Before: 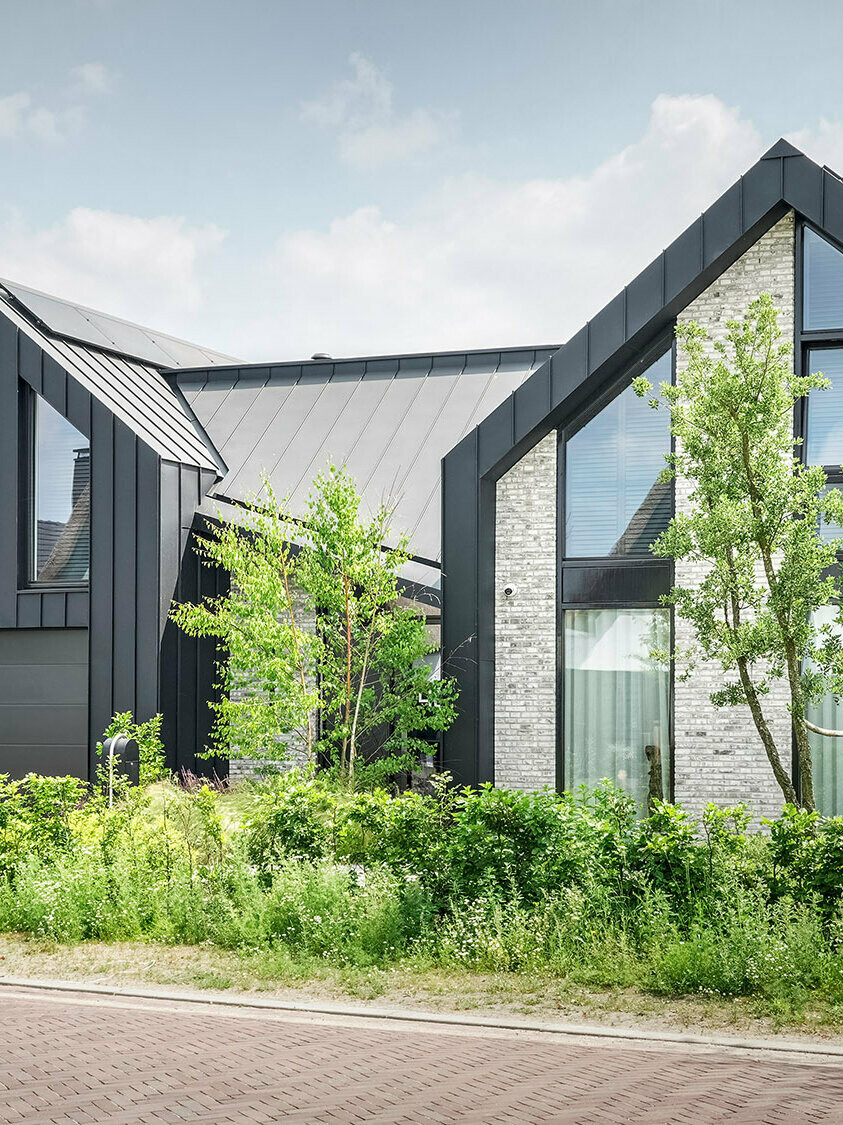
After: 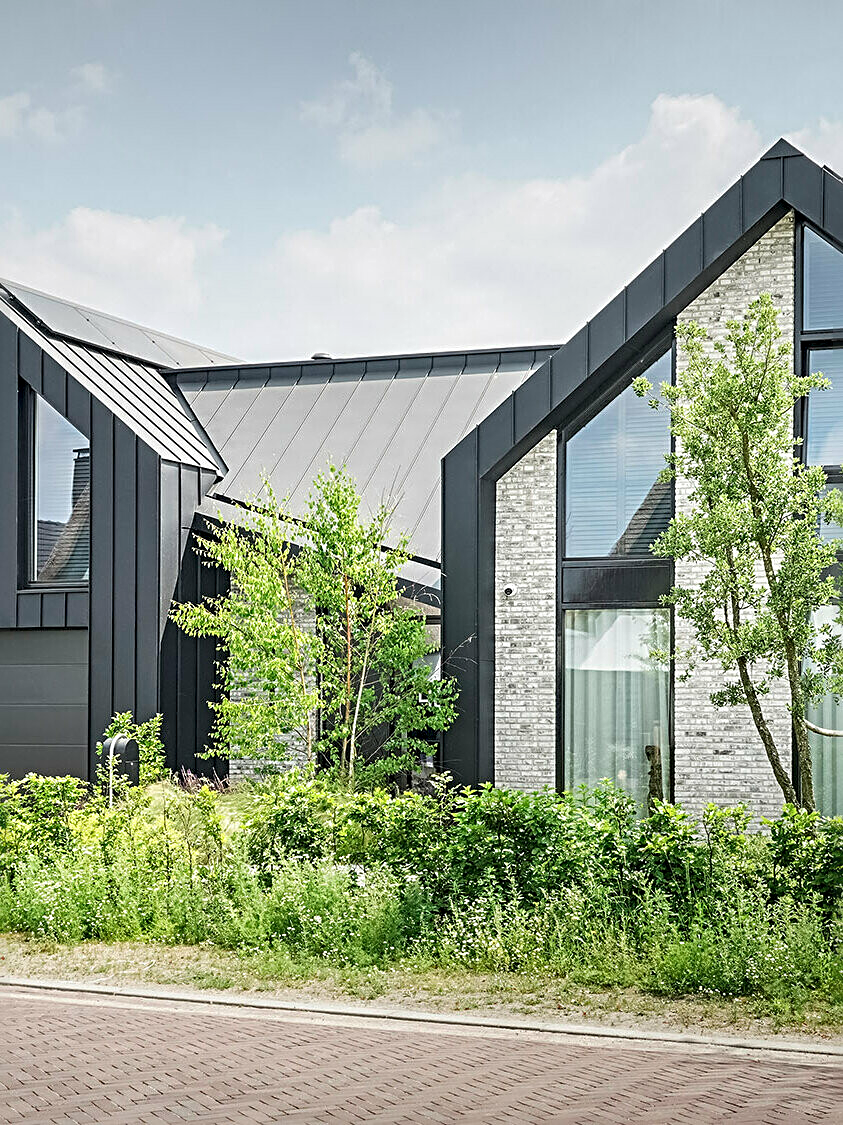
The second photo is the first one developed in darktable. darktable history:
exposure: exposure -0.063 EV, compensate highlight preservation false
sharpen: radius 3.947
